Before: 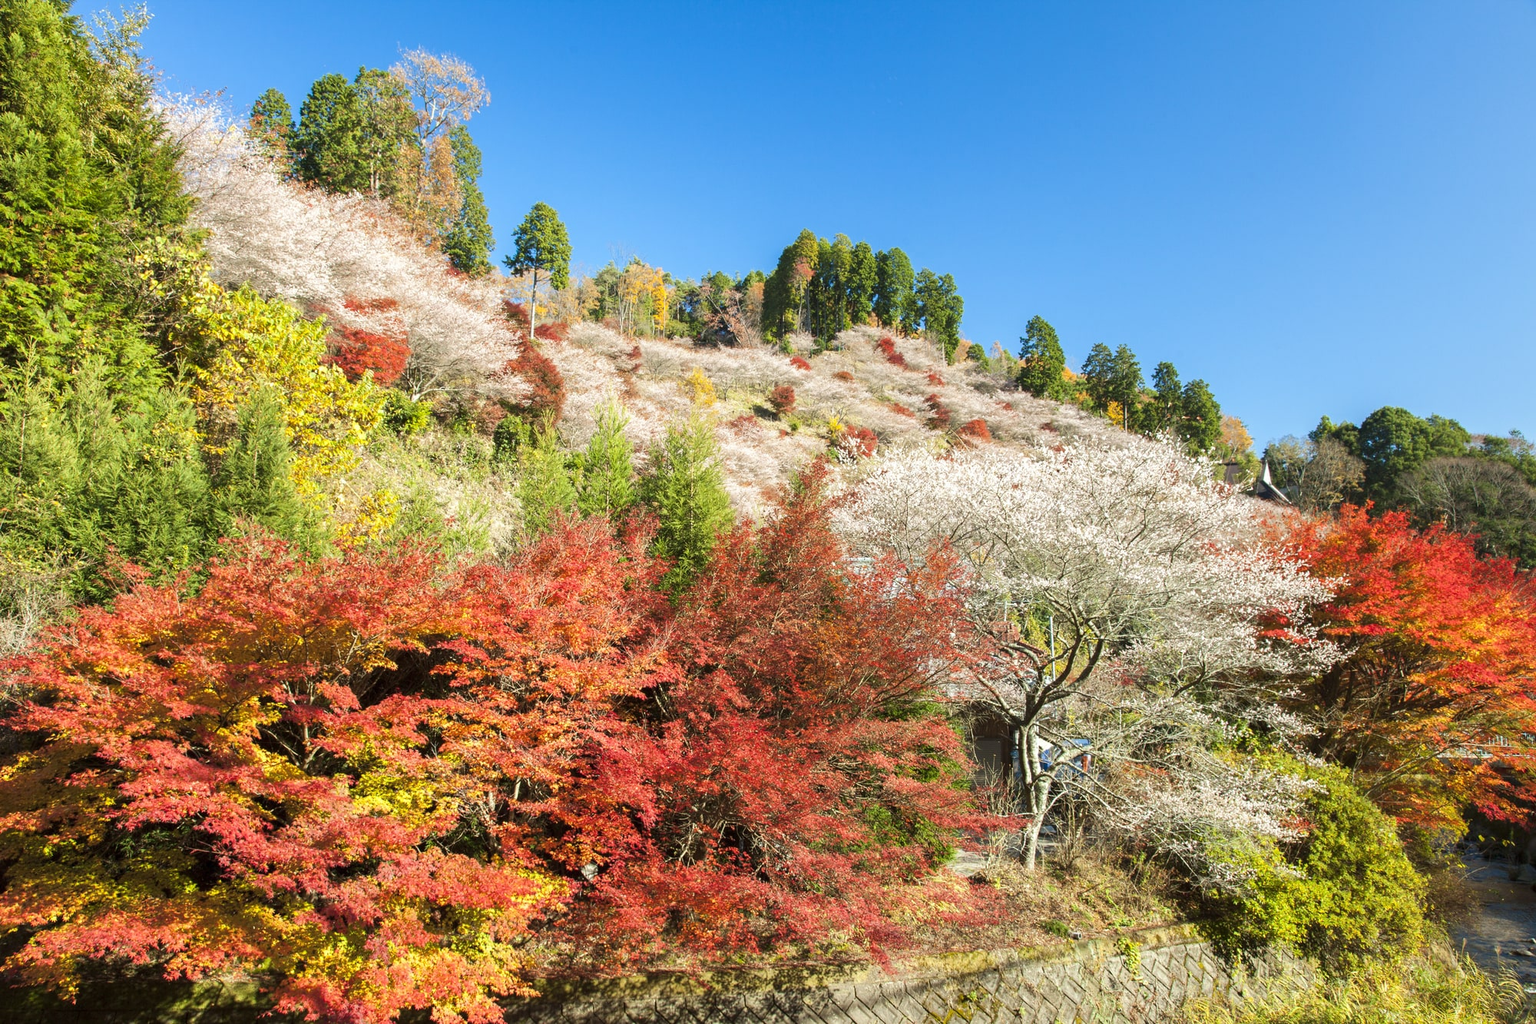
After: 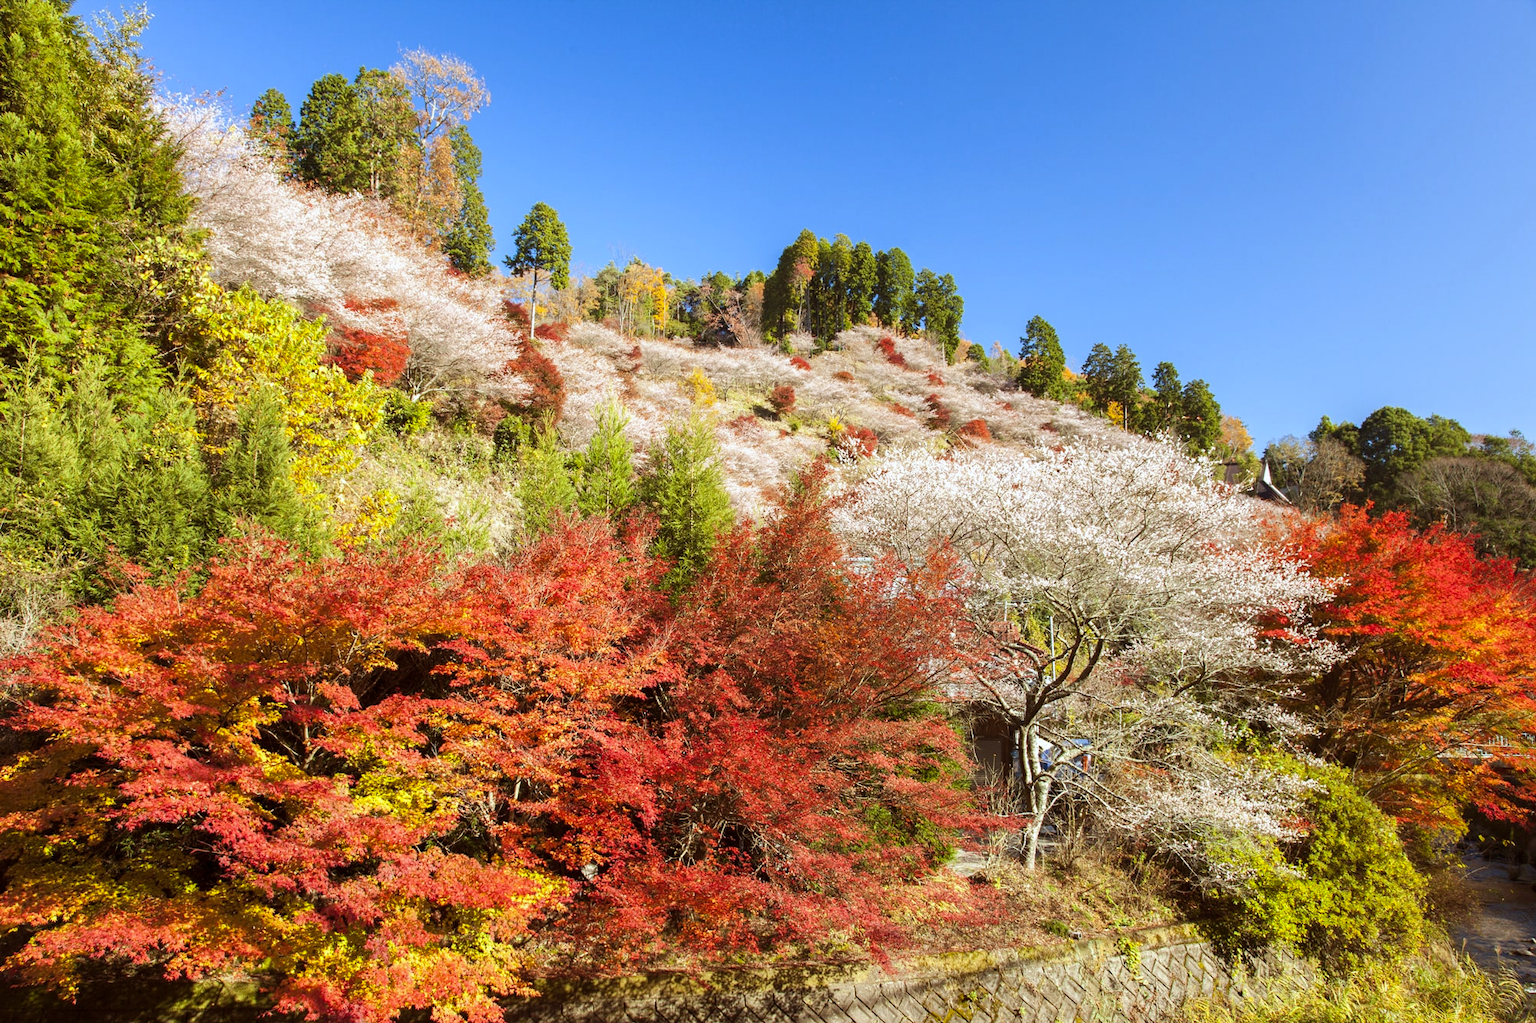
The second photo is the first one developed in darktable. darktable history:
rgb levels: mode RGB, independent channels, levels [[0, 0.5, 1], [0, 0.521, 1], [0, 0.536, 1]]
white balance: red 0.976, blue 1.04
